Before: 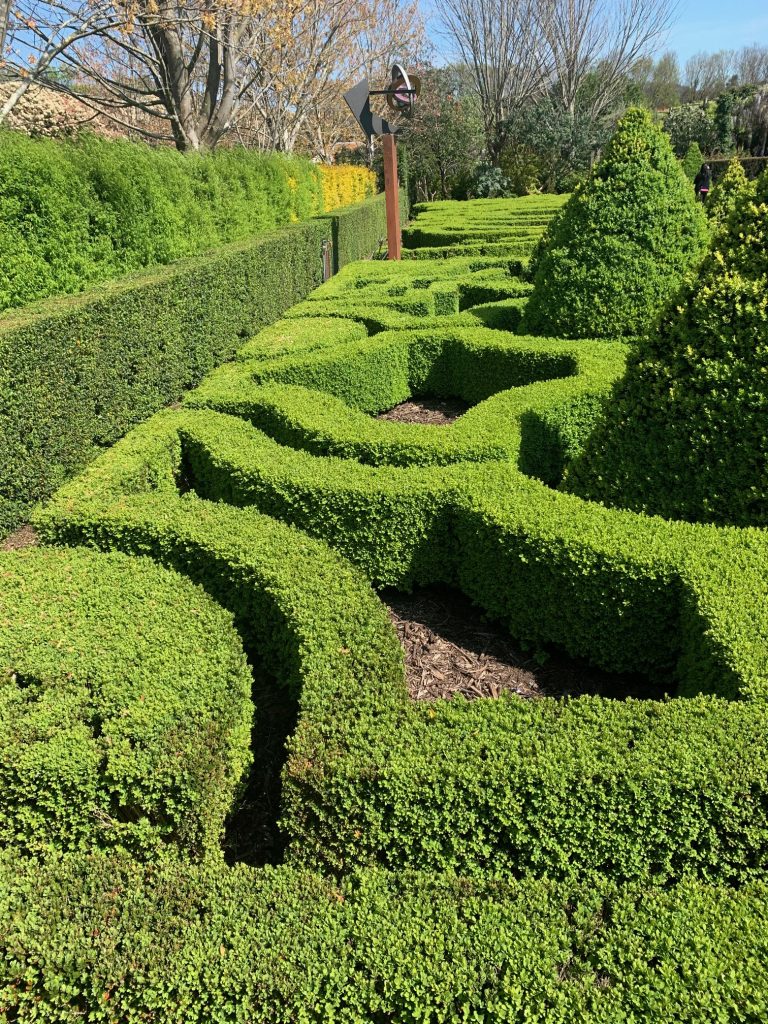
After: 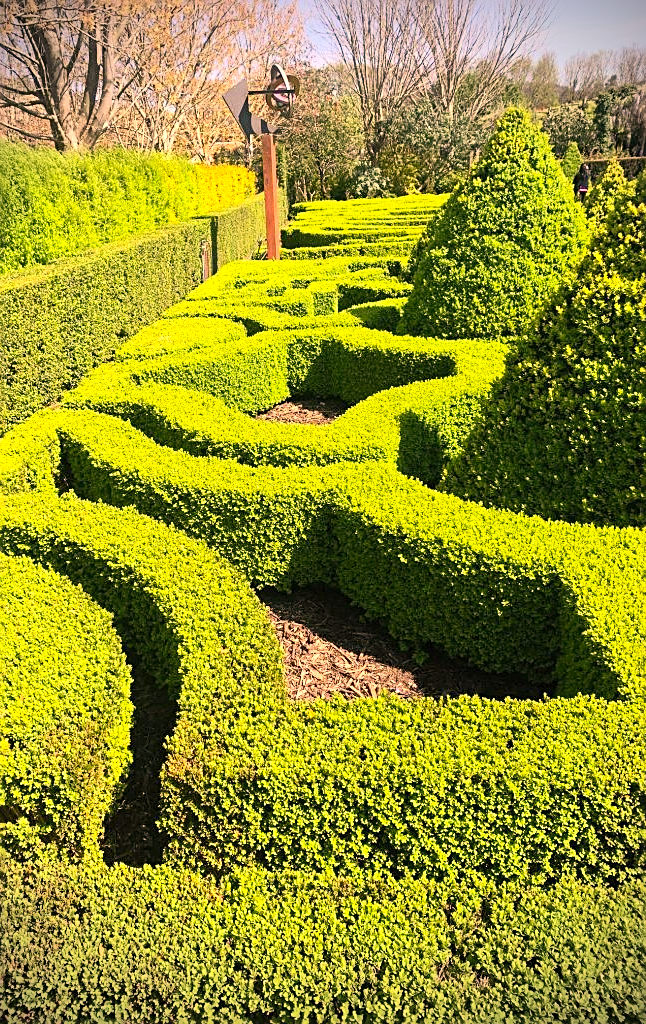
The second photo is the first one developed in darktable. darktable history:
exposure: black level correction 0, exposure 0.698 EV, compensate highlight preservation false
crop: left 15.832%
sharpen: on, module defaults
vignetting: brightness -0.871
color calibration: illuminant same as pipeline (D50), adaptation none (bypass), x 0.332, y 0.334, temperature 5008.28 K
contrast brightness saturation: contrast 0.203, brightness 0.156, saturation 0.229
color correction: highlights a* 20.54, highlights b* 19.87
